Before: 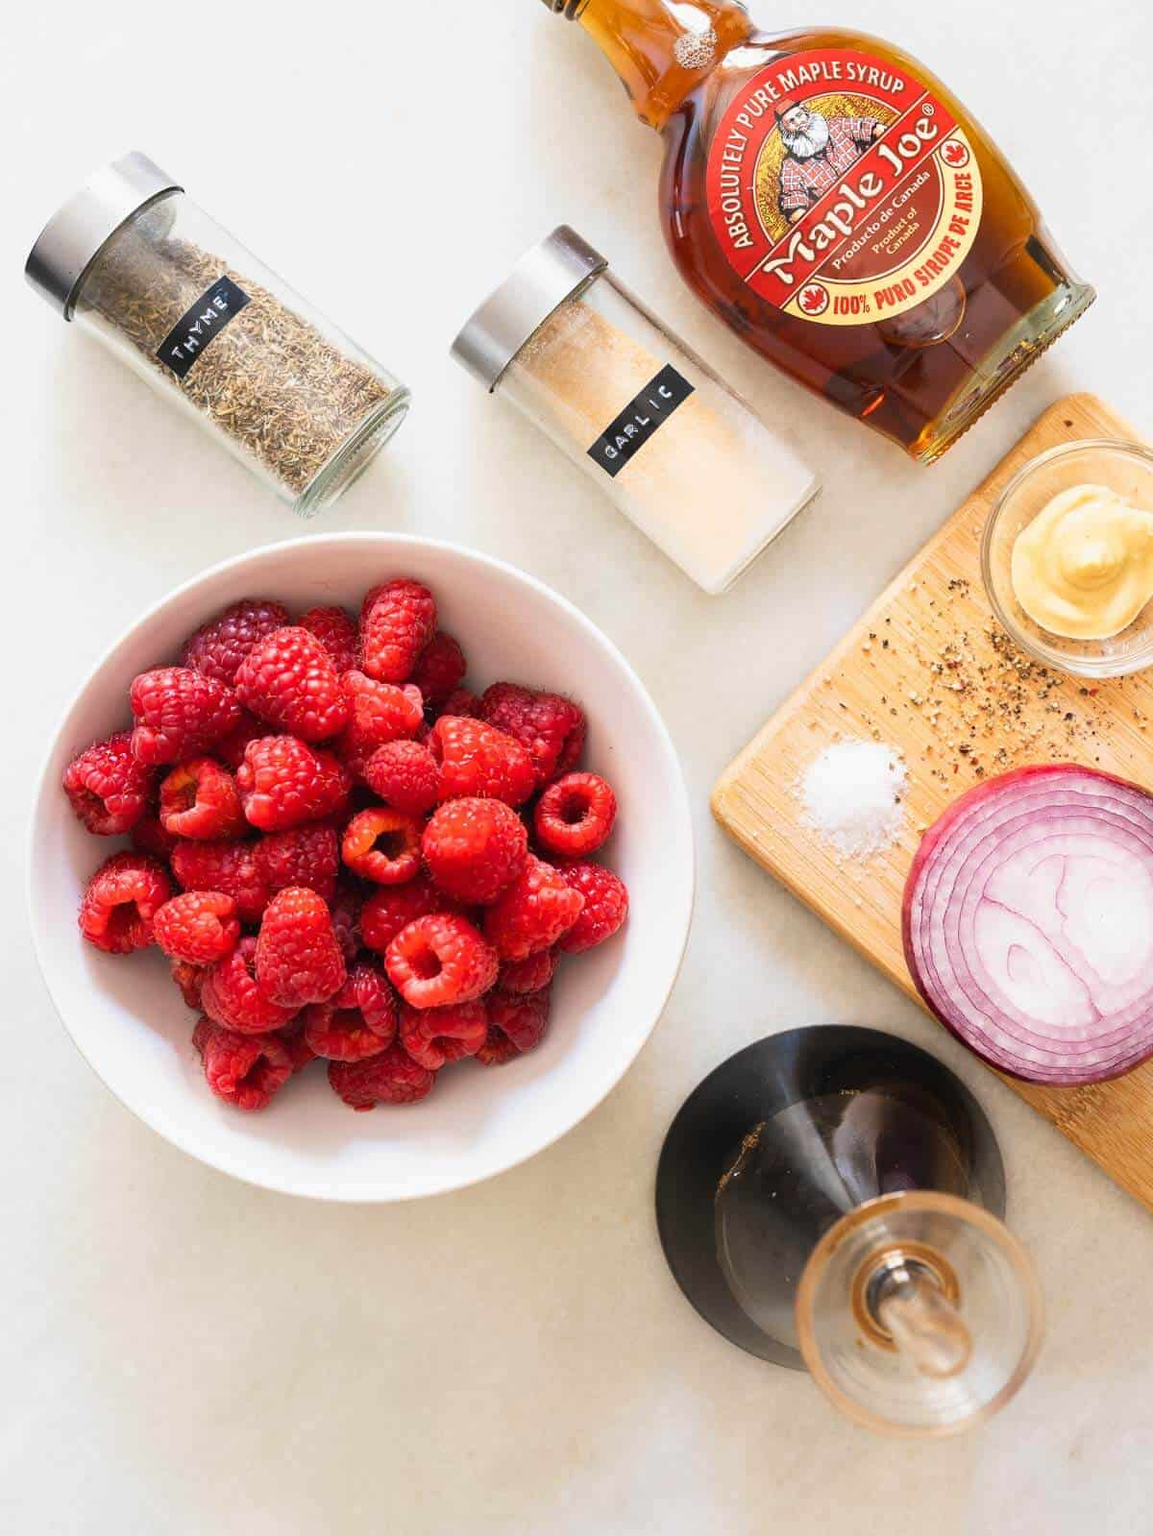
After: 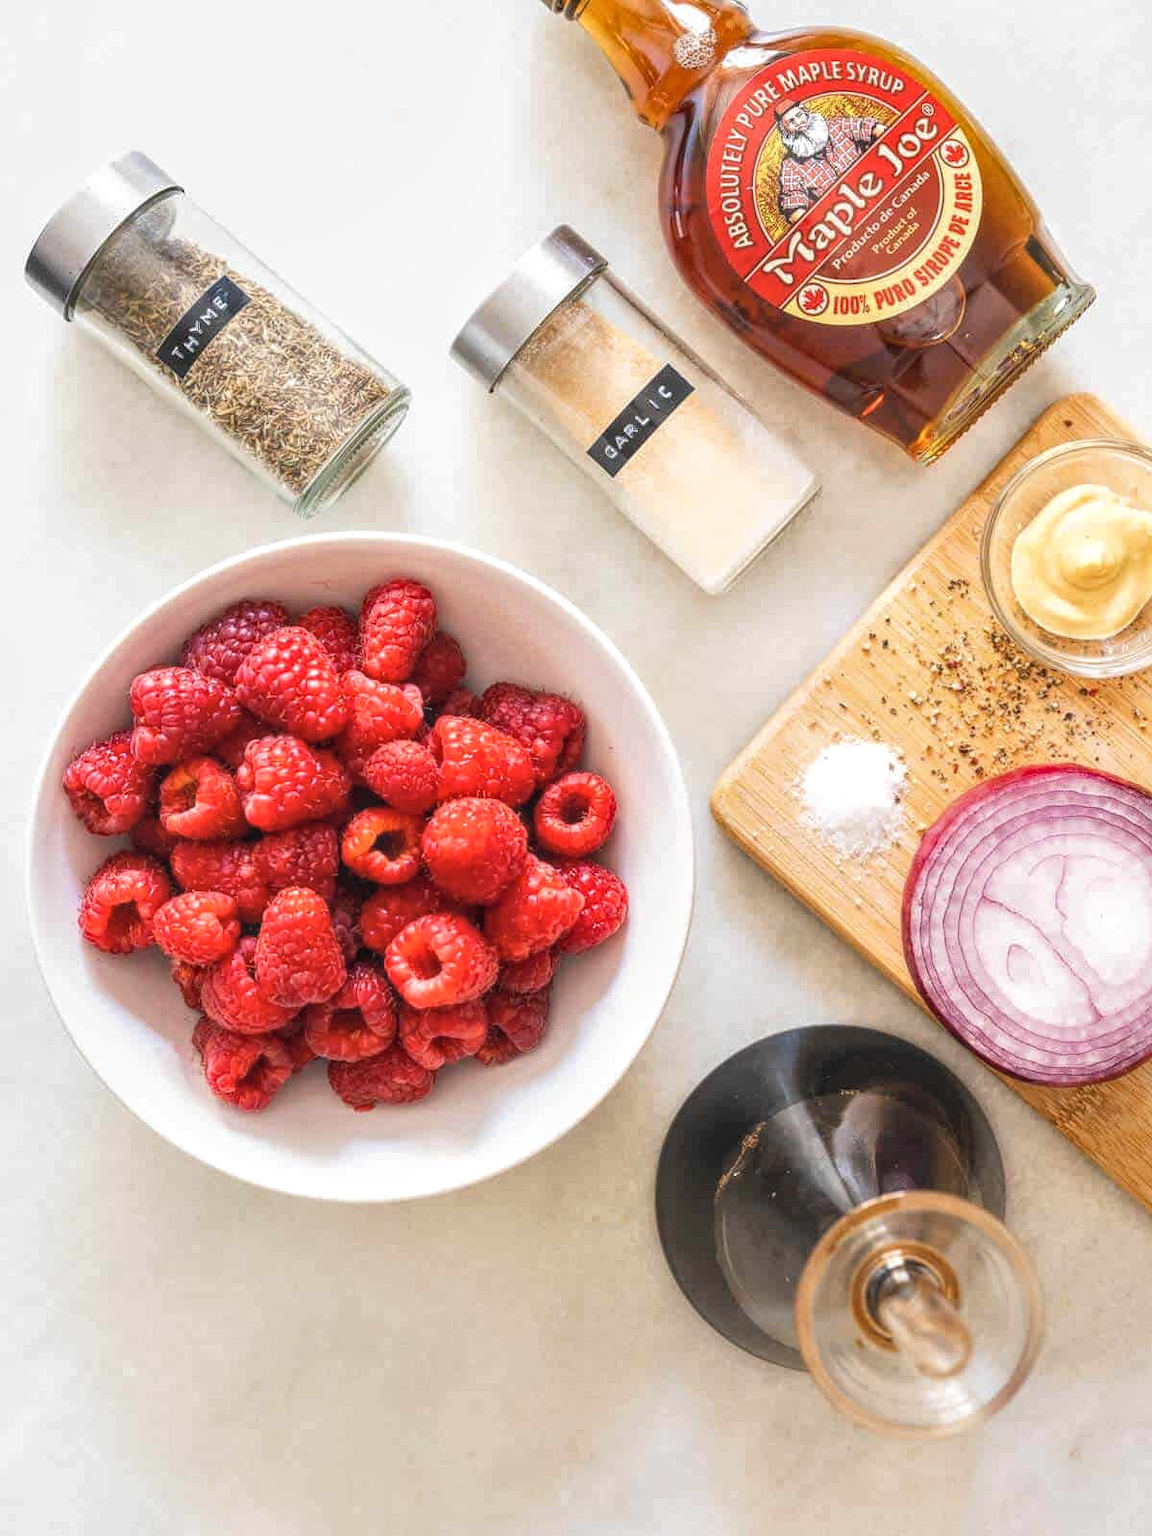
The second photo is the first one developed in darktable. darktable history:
local contrast: highlights 75%, shadows 55%, detail 177%, midtone range 0.209
